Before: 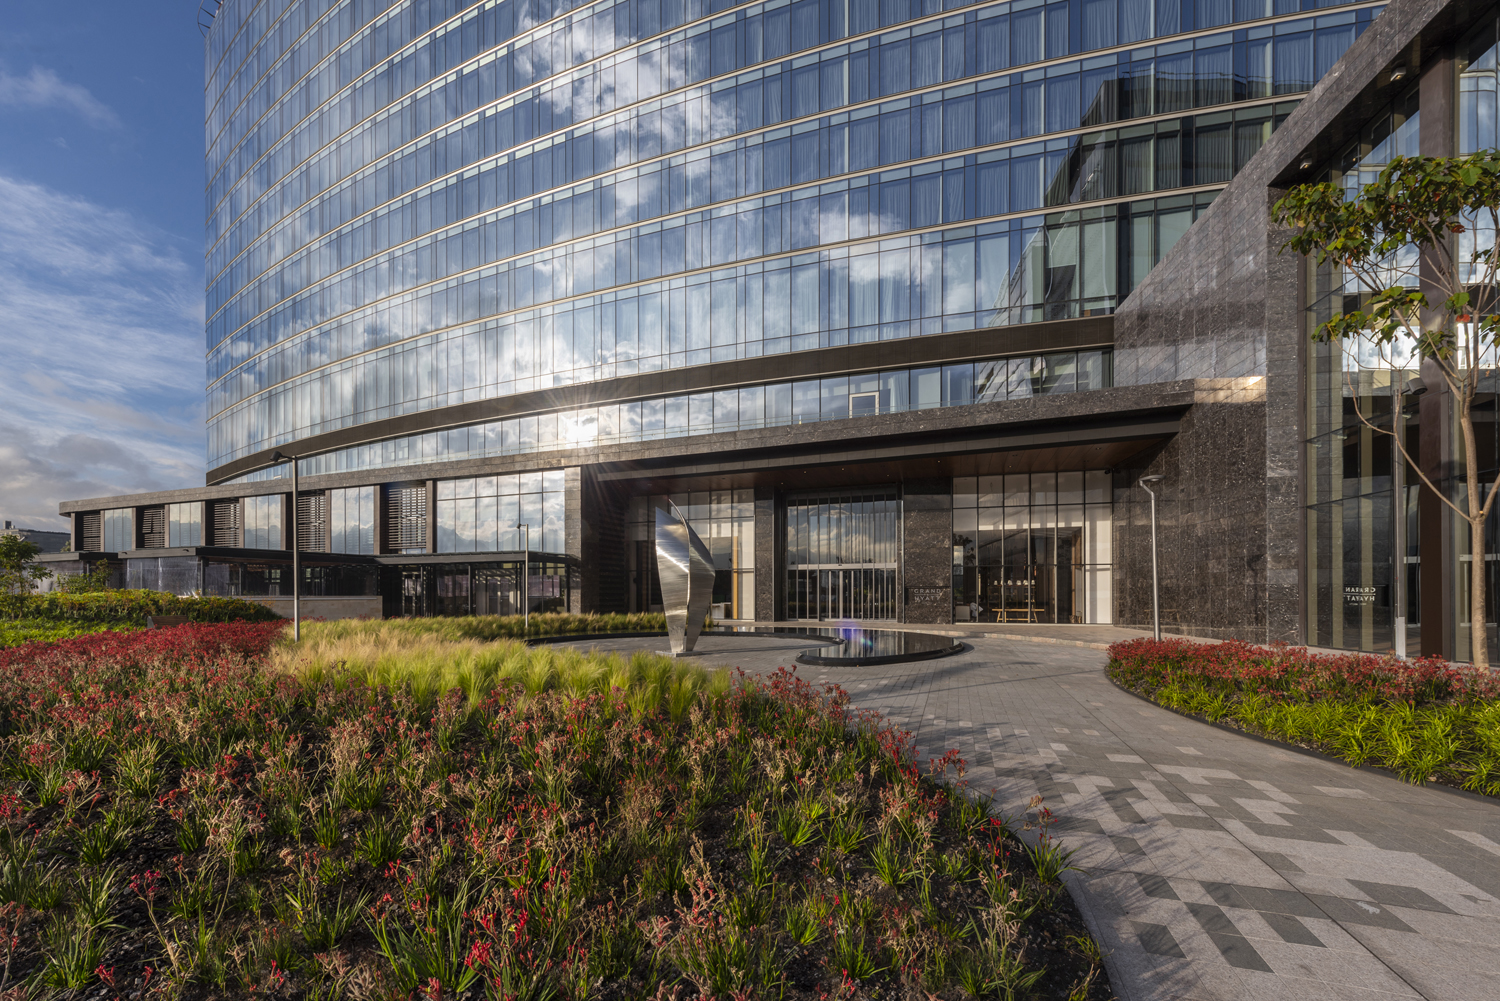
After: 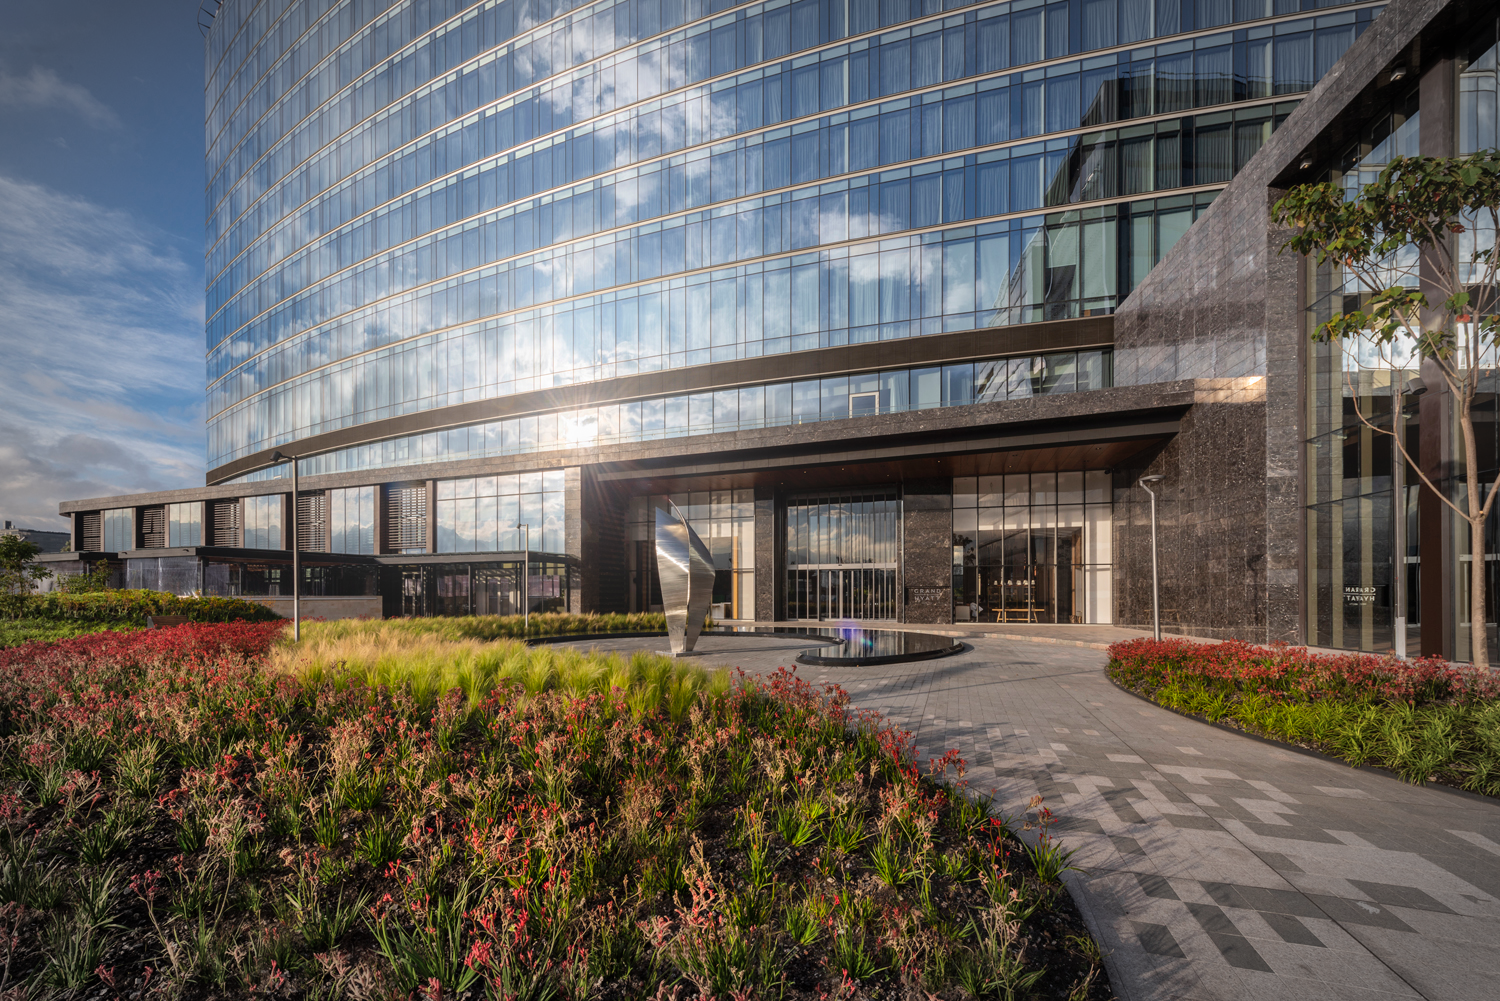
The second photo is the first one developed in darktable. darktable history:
vignetting: automatic ratio true
shadows and highlights: radius 118.69, shadows 42.21, highlights -61.56, soften with gaussian
bloom: on, module defaults
